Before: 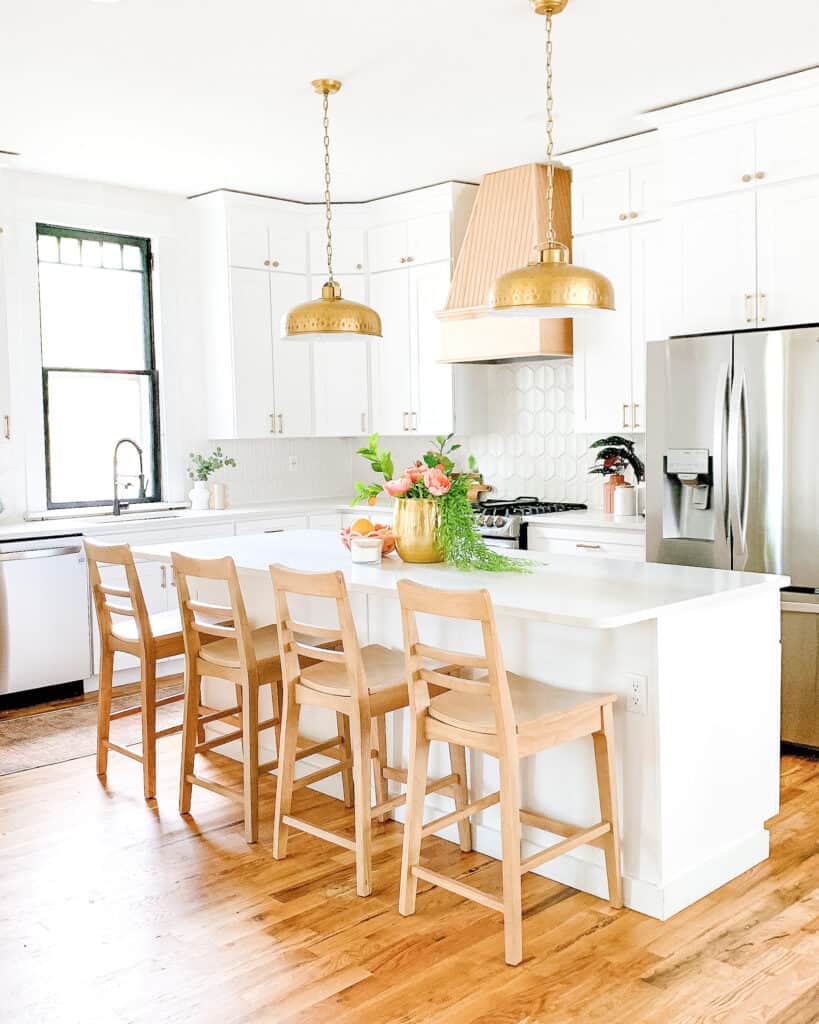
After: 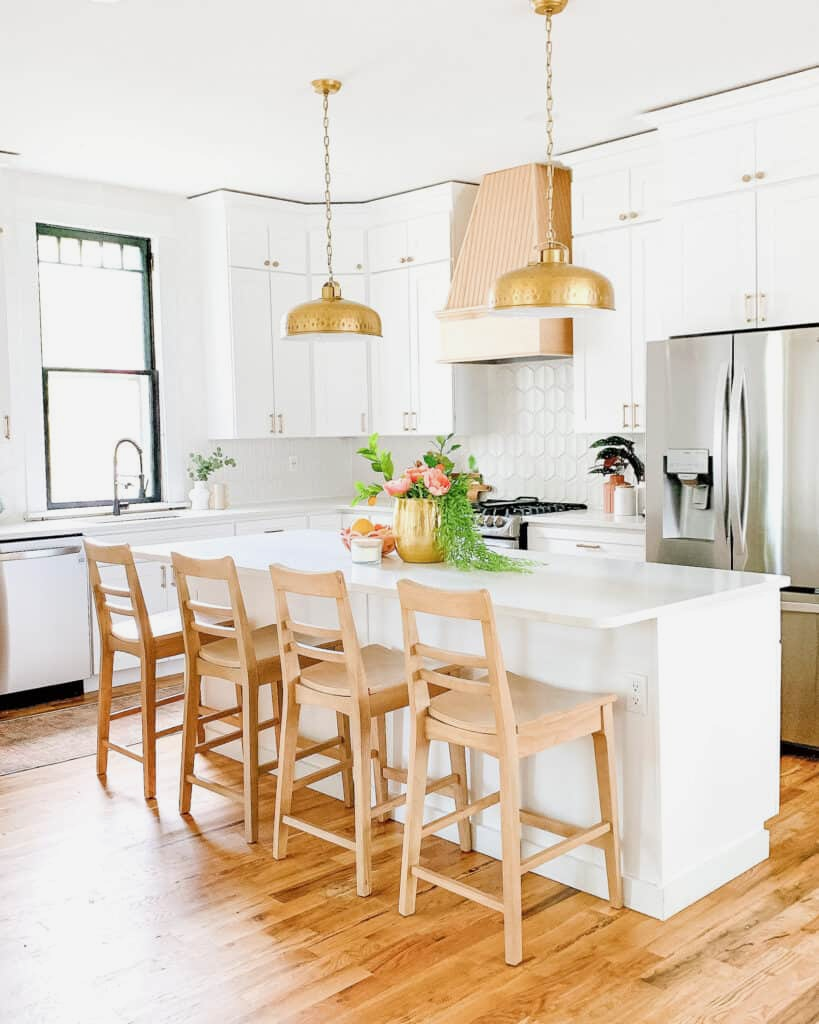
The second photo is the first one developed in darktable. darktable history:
exposure: exposure -0.151 EV, compensate exposure bias true, compensate highlight preservation false
